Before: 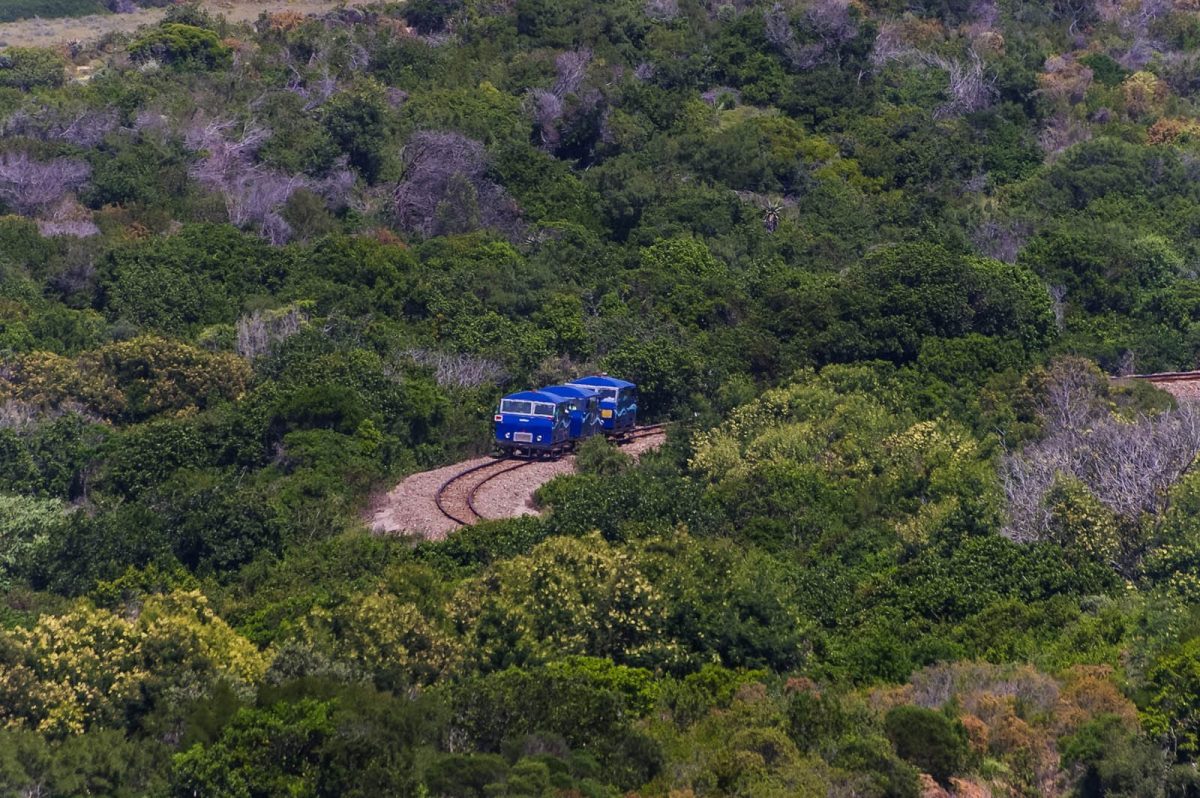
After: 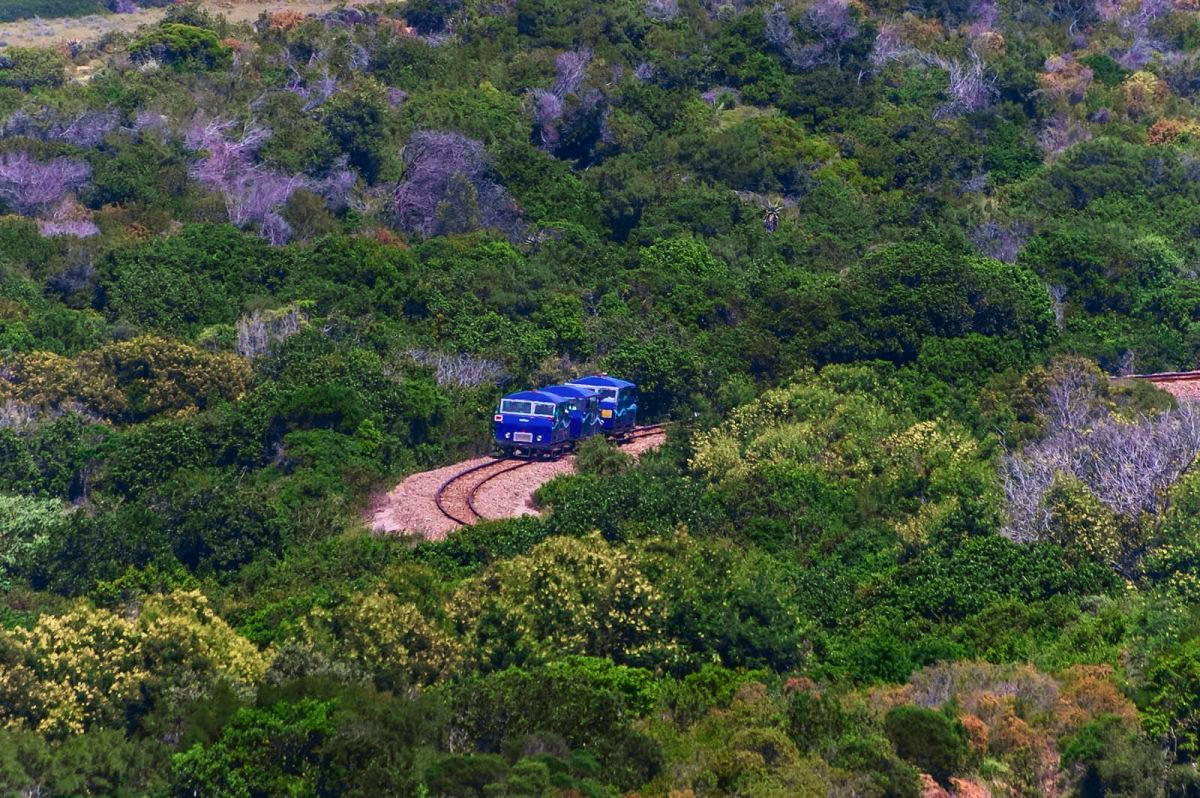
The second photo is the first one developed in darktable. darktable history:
contrast brightness saturation: saturation 0.13
white balance: emerald 1
tone curve: curves: ch0 [(0, 0.013) (0.104, 0.103) (0.258, 0.267) (0.448, 0.487) (0.709, 0.794) (0.886, 0.922) (0.994, 0.971)]; ch1 [(0, 0) (0.335, 0.298) (0.446, 0.413) (0.488, 0.484) (0.515, 0.508) (0.566, 0.593) (0.635, 0.661) (1, 1)]; ch2 [(0, 0) (0.314, 0.301) (0.437, 0.403) (0.502, 0.494) (0.528, 0.54) (0.557, 0.559) (0.612, 0.62) (0.715, 0.691) (1, 1)], color space Lab, independent channels, preserve colors none
